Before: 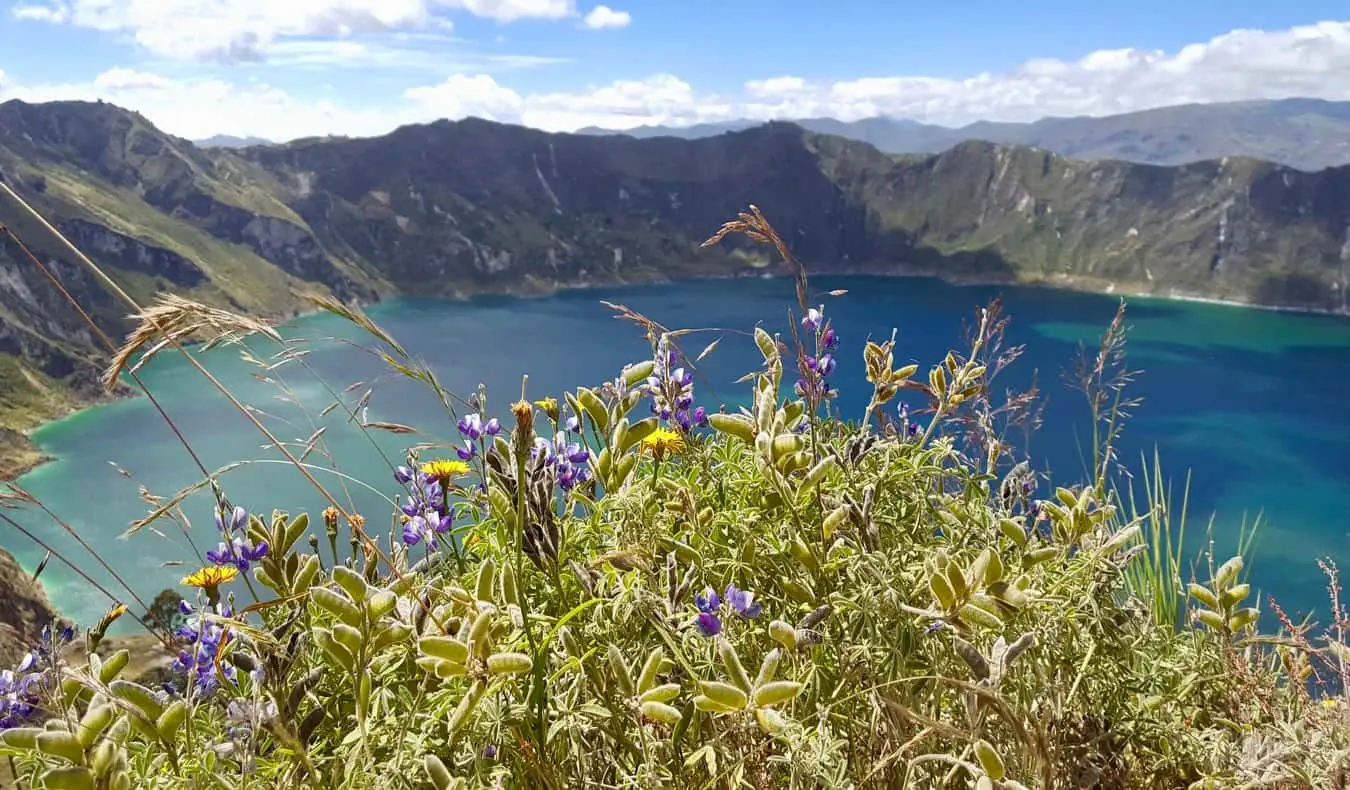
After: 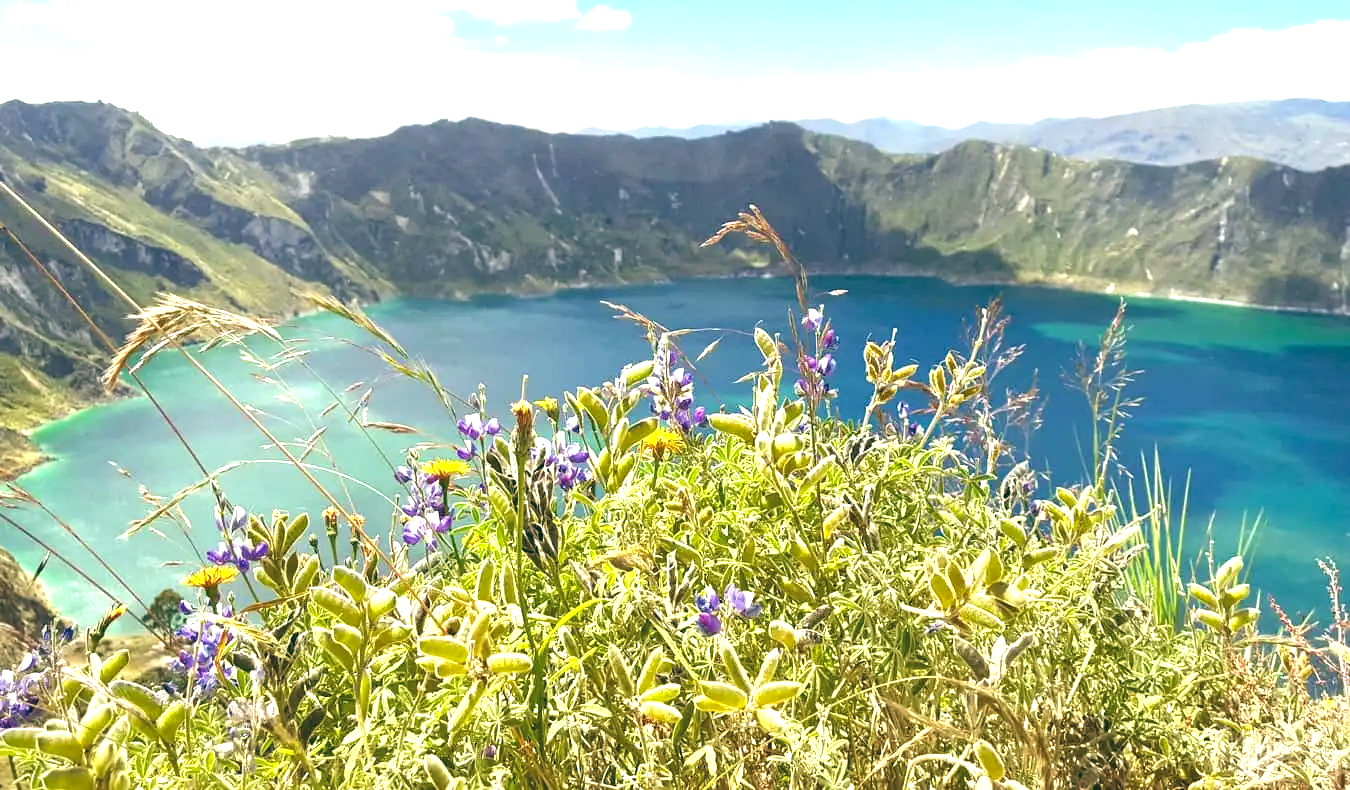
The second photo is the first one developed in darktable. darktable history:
color balance: lift [1.005, 0.99, 1.007, 1.01], gamma [1, 1.034, 1.032, 0.966], gain [0.873, 1.055, 1.067, 0.933]
exposure: black level correction 0, exposure 1.388 EV, compensate exposure bias true, compensate highlight preservation false
